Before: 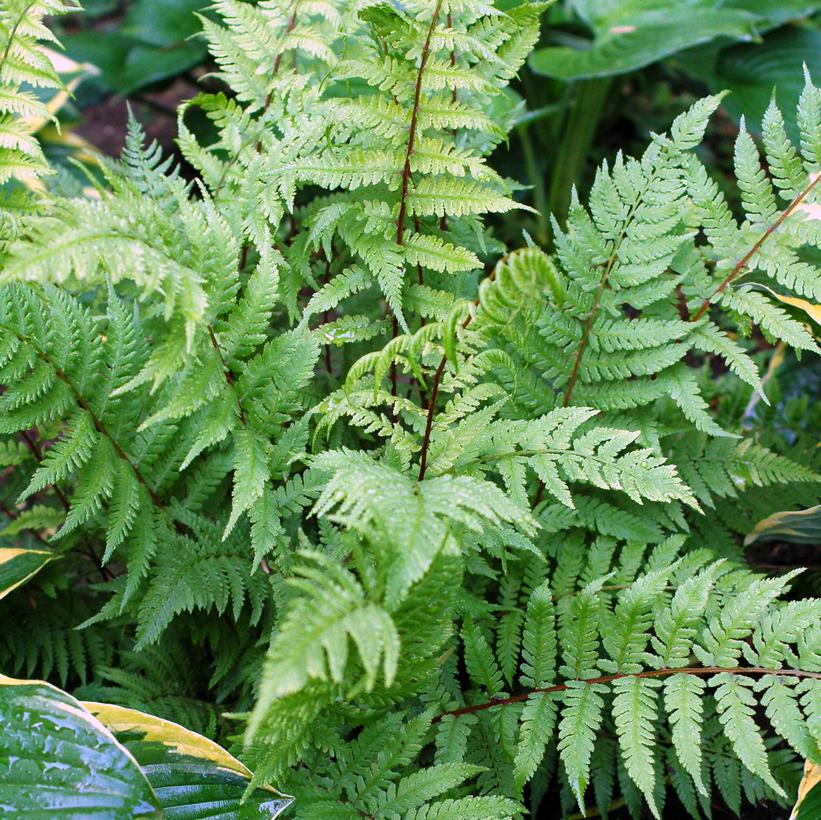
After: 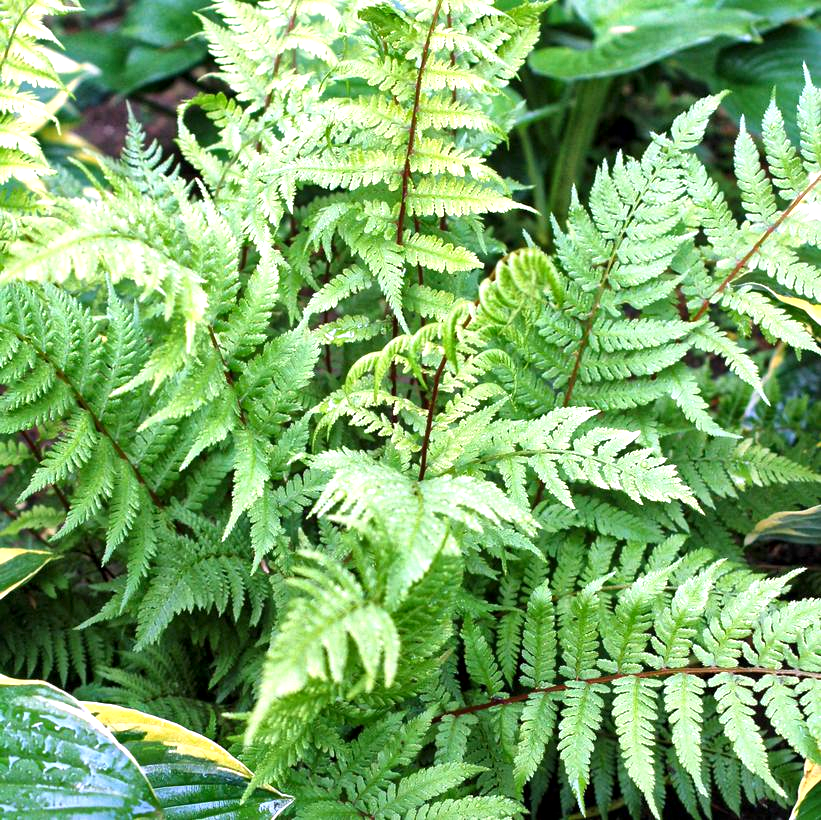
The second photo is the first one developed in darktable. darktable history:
local contrast: mode bilateral grid, contrast 20, coarseness 20, detail 150%, midtone range 0.2
exposure: black level correction 0, exposure 0.7 EV, compensate exposure bias true, compensate highlight preservation false
